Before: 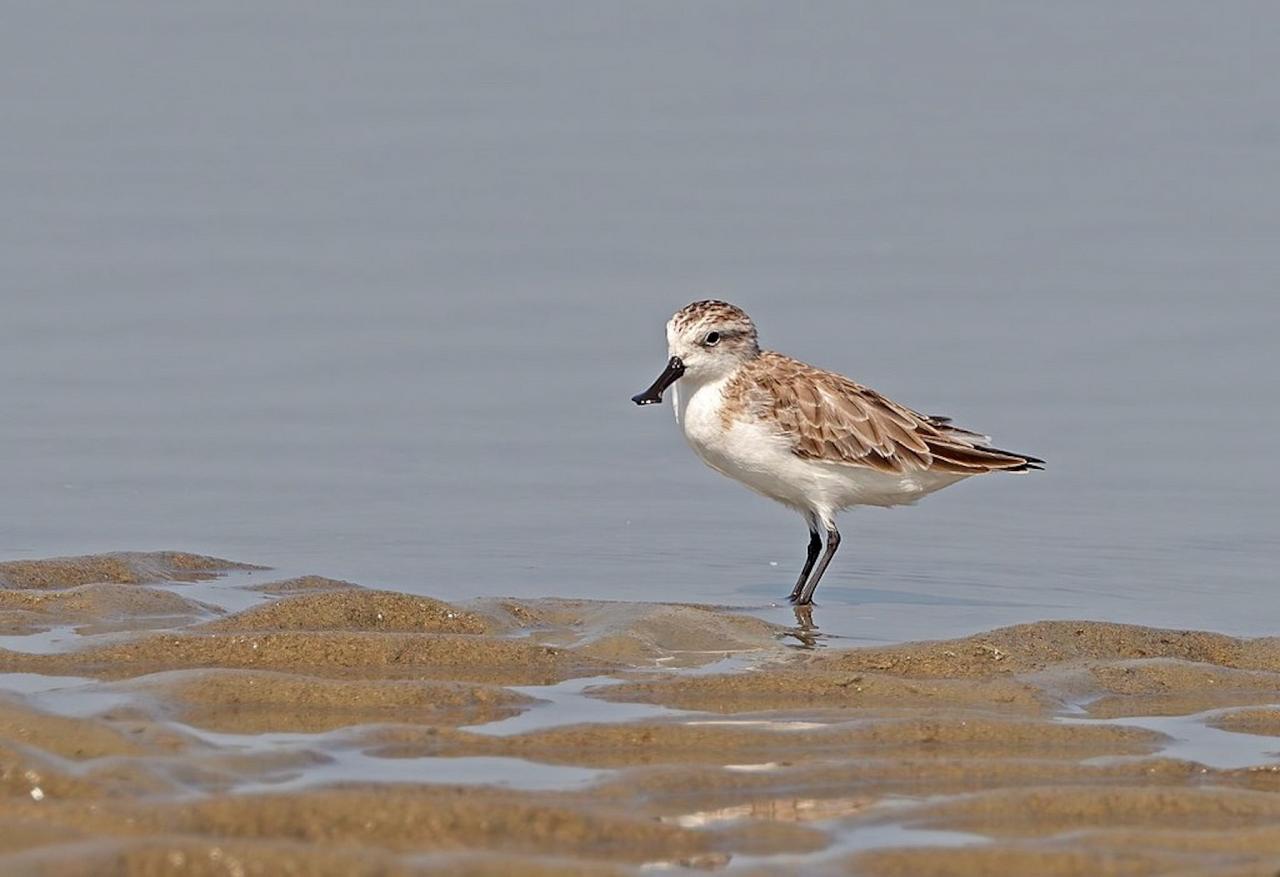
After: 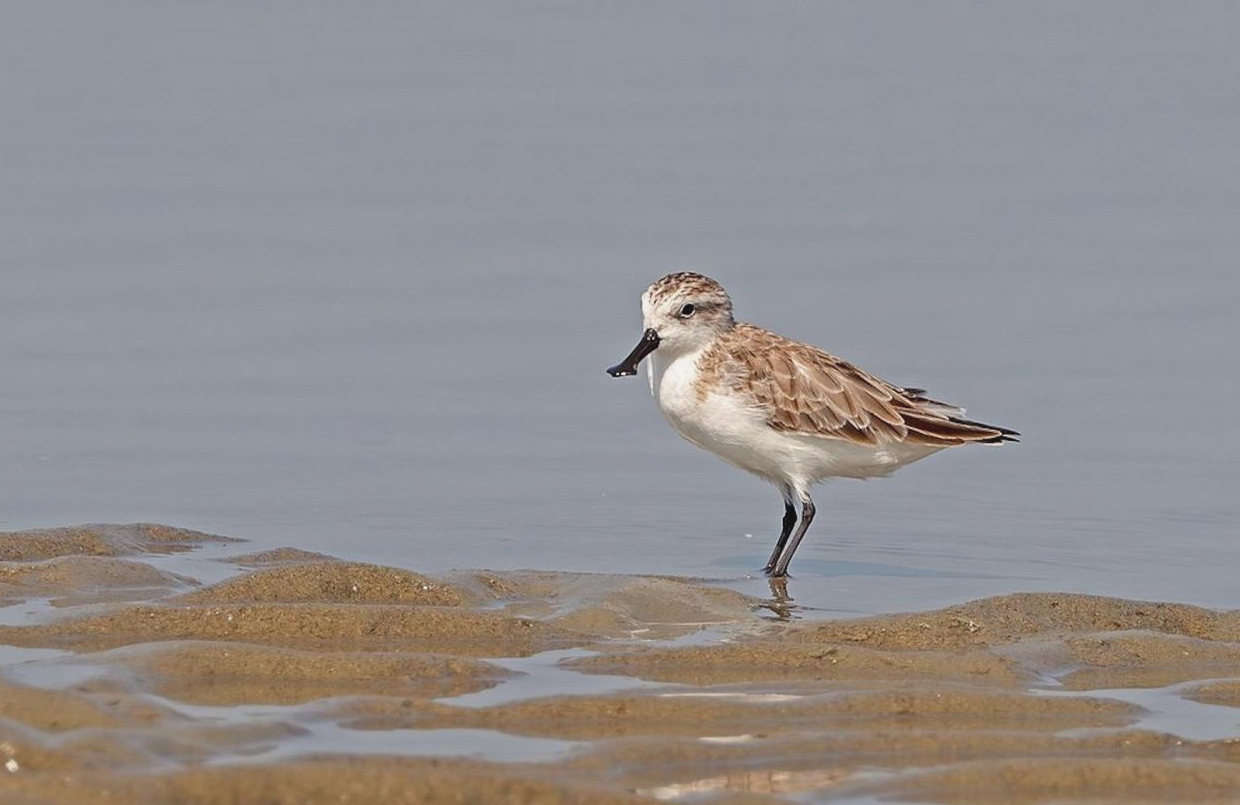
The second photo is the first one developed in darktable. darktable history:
crop: left 1.964%, top 3.251%, right 1.122%, bottom 4.933%
contrast equalizer: octaves 7, y [[0.6 ×6], [0.55 ×6], [0 ×6], [0 ×6], [0 ×6]], mix -0.3
